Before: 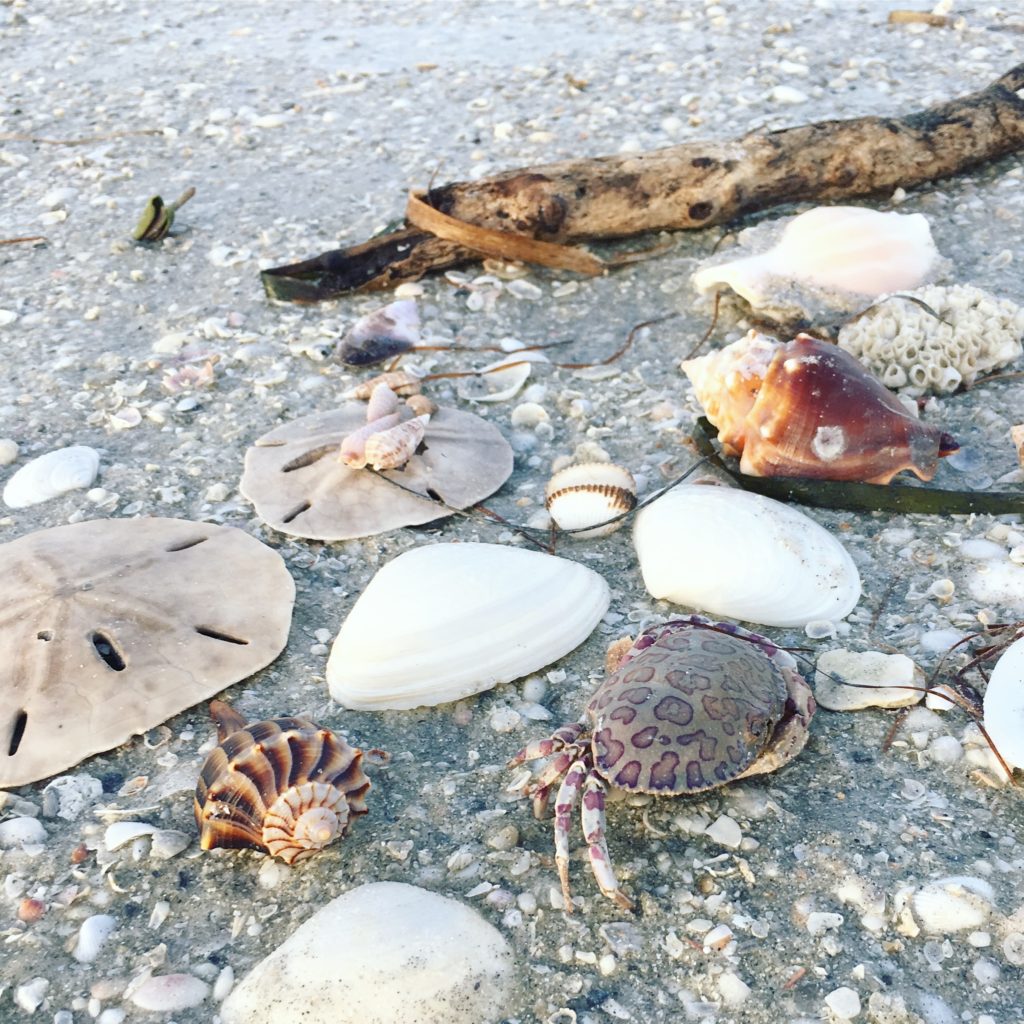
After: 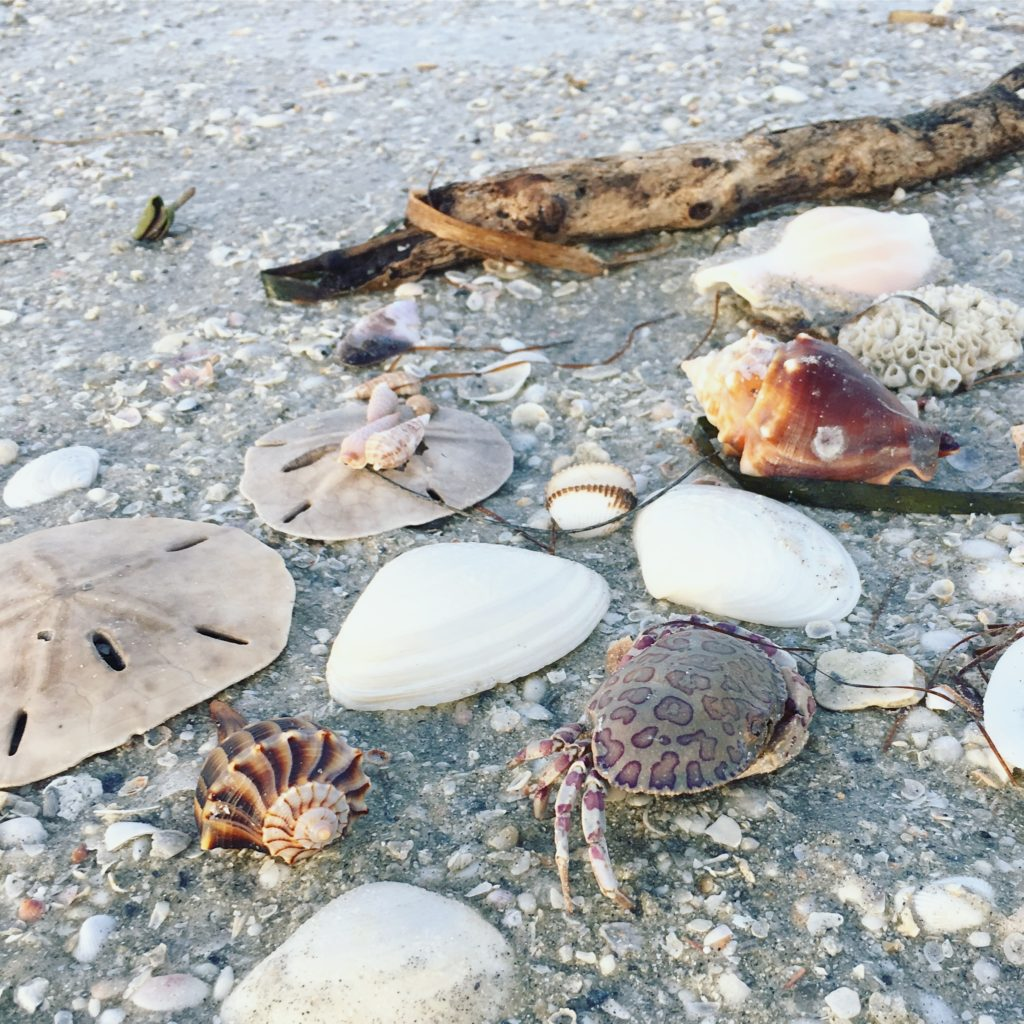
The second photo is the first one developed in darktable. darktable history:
exposure: exposure -0.116 EV, compensate exposure bias true, compensate highlight preservation false
